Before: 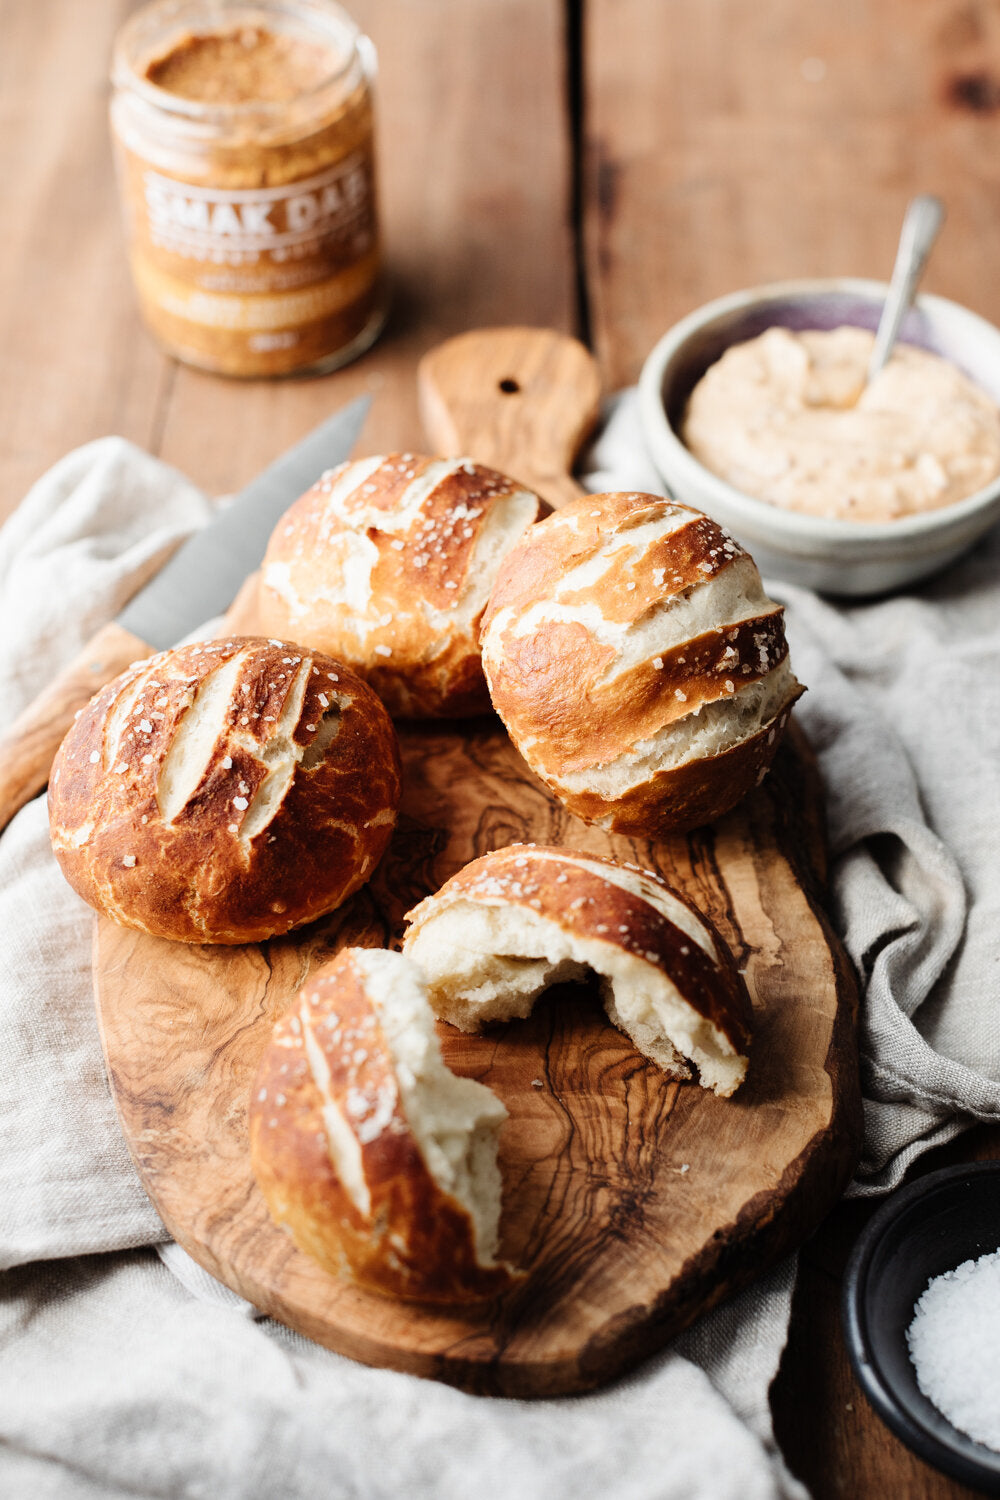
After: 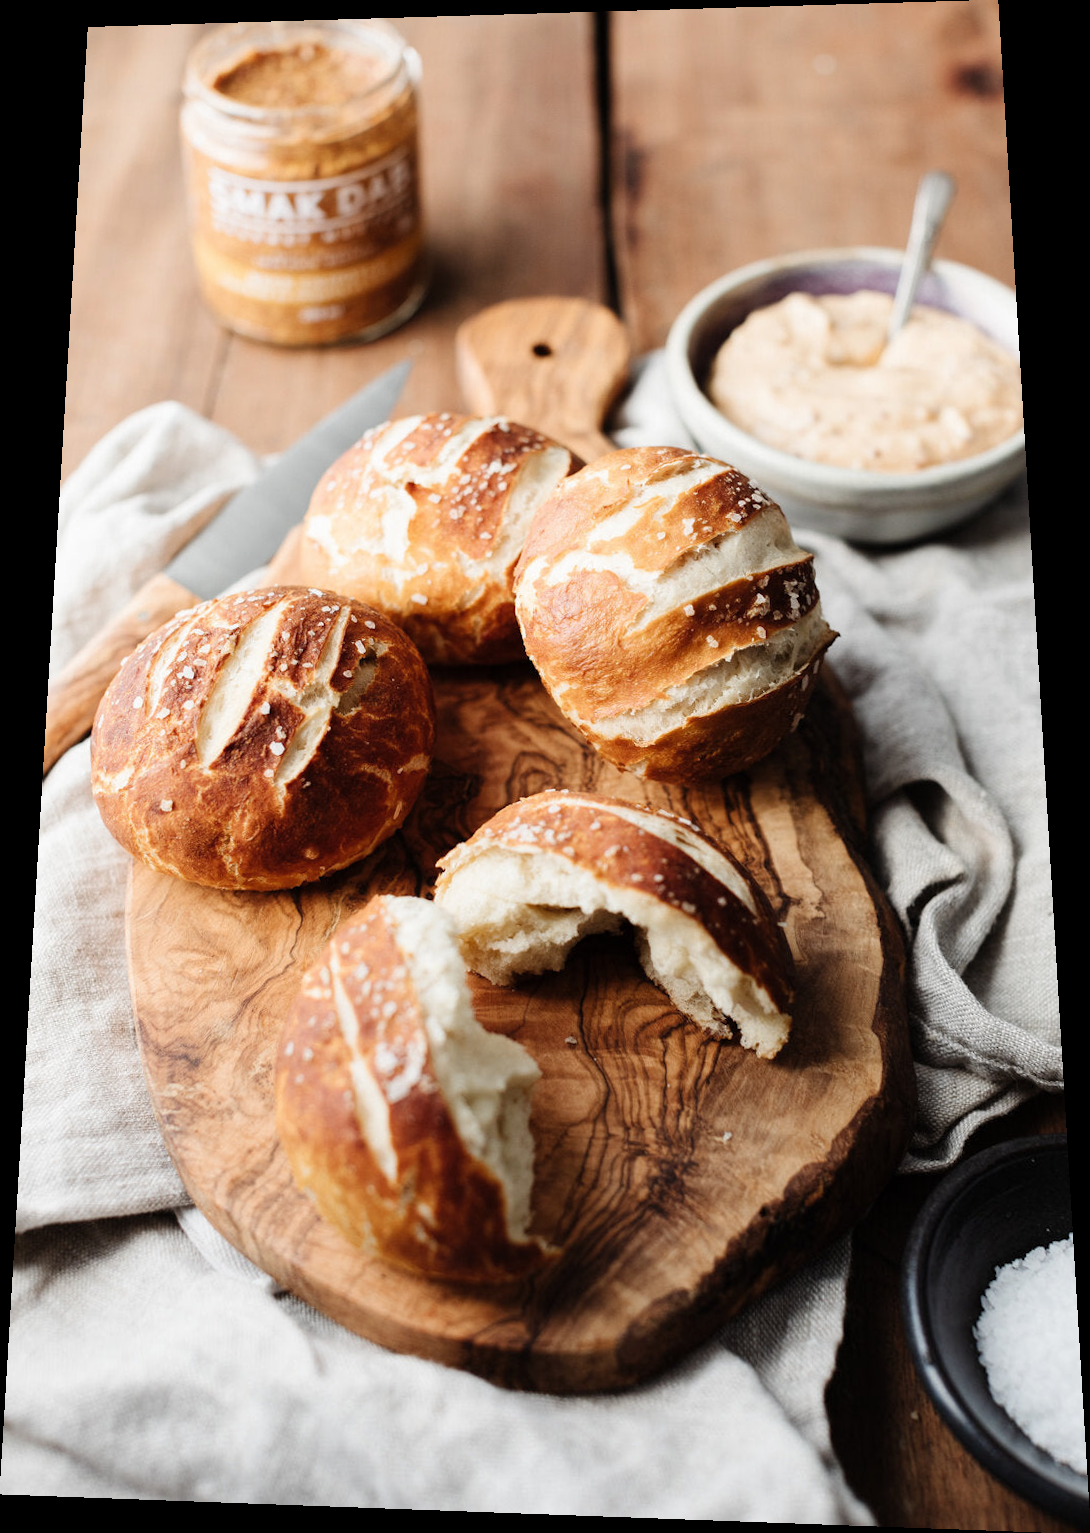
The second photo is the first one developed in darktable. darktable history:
rotate and perspective: rotation 0.128°, lens shift (vertical) -0.181, lens shift (horizontal) -0.044, shear 0.001, automatic cropping off
contrast brightness saturation: saturation -0.04
